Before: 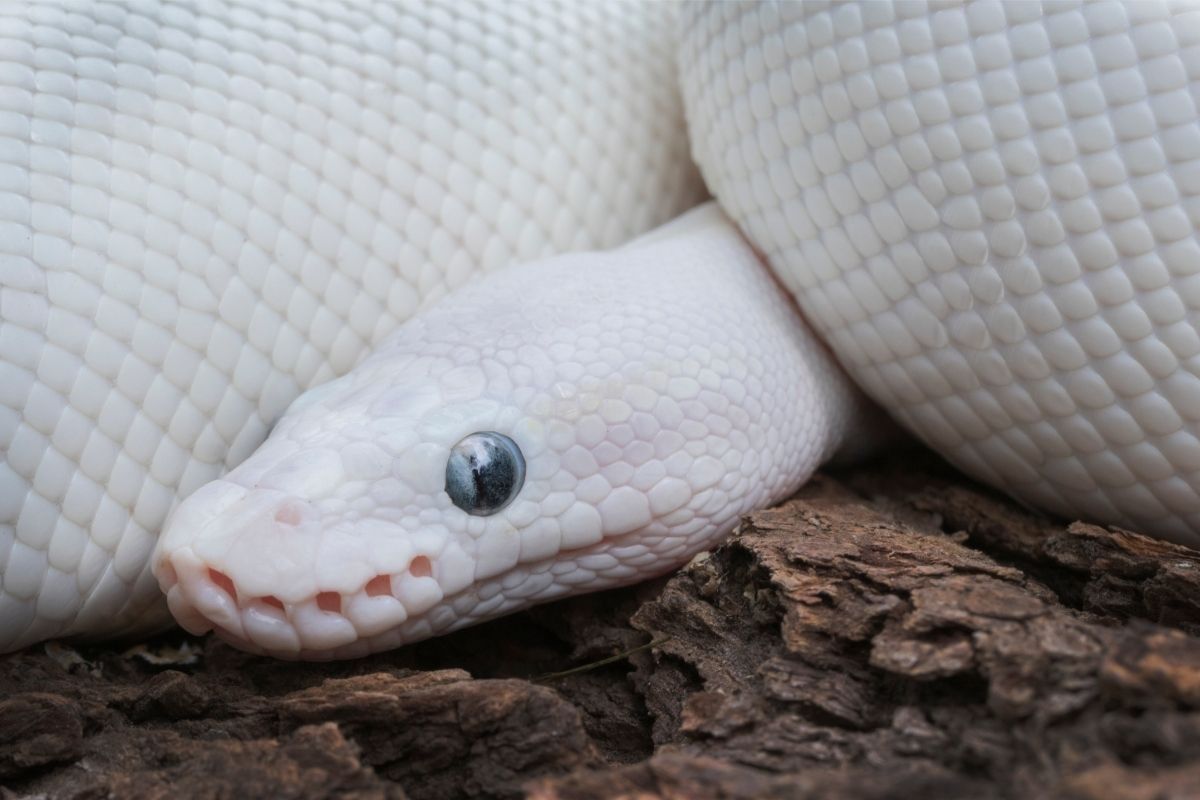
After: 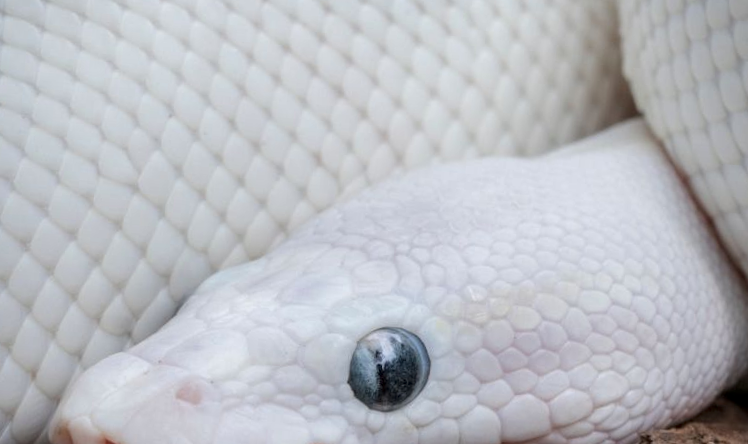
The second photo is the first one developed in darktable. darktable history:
local contrast: detail 130%
crop and rotate: angle -4.99°, left 2.122%, top 6.945%, right 27.566%, bottom 30.519%
vignetting: brightness -0.233, saturation 0.141
